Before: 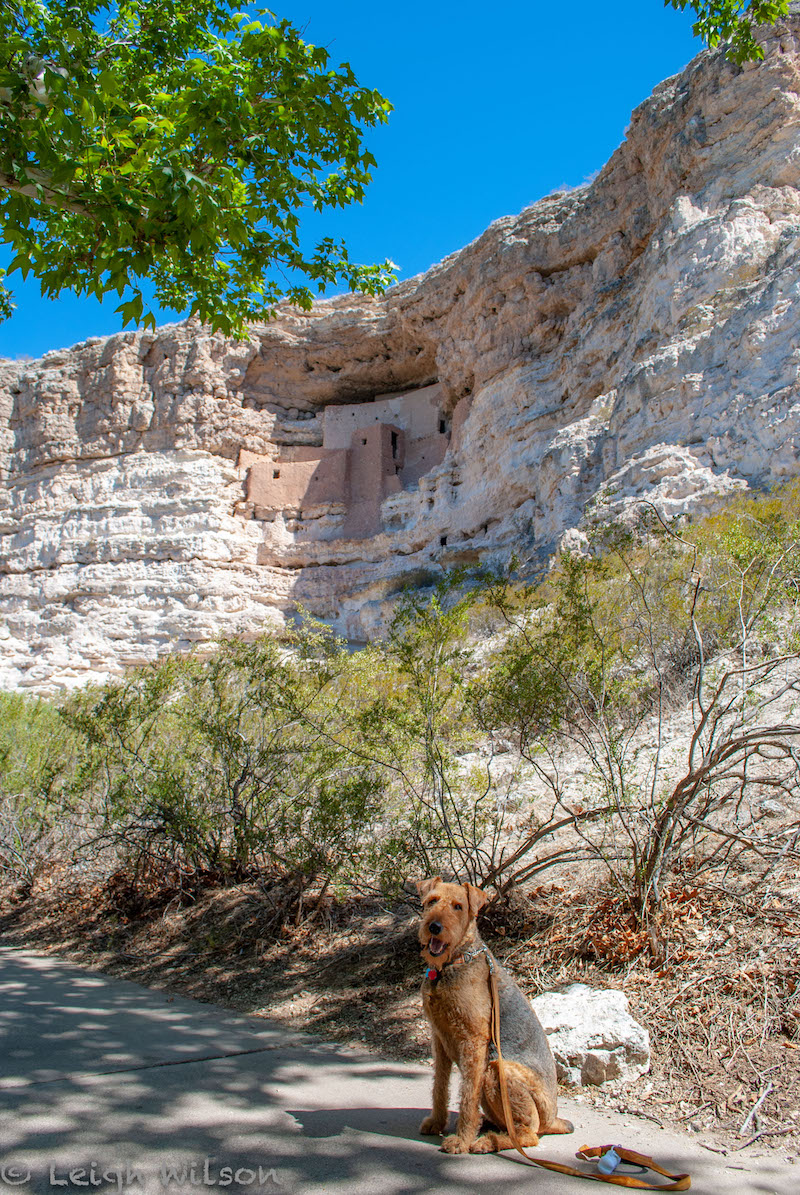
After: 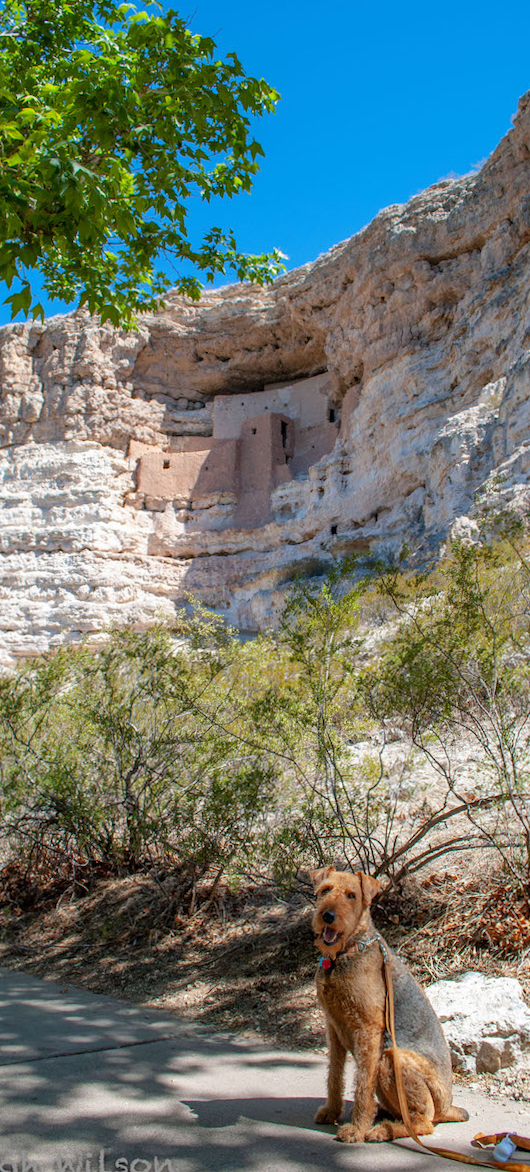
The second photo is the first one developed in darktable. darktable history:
crop and rotate: left 13.537%, right 19.796%
rotate and perspective: rotation -0.45°, automatic cropping original format, crop left 0.008, crop right 0.992, crop top 0.012, crop bottom 0.988
